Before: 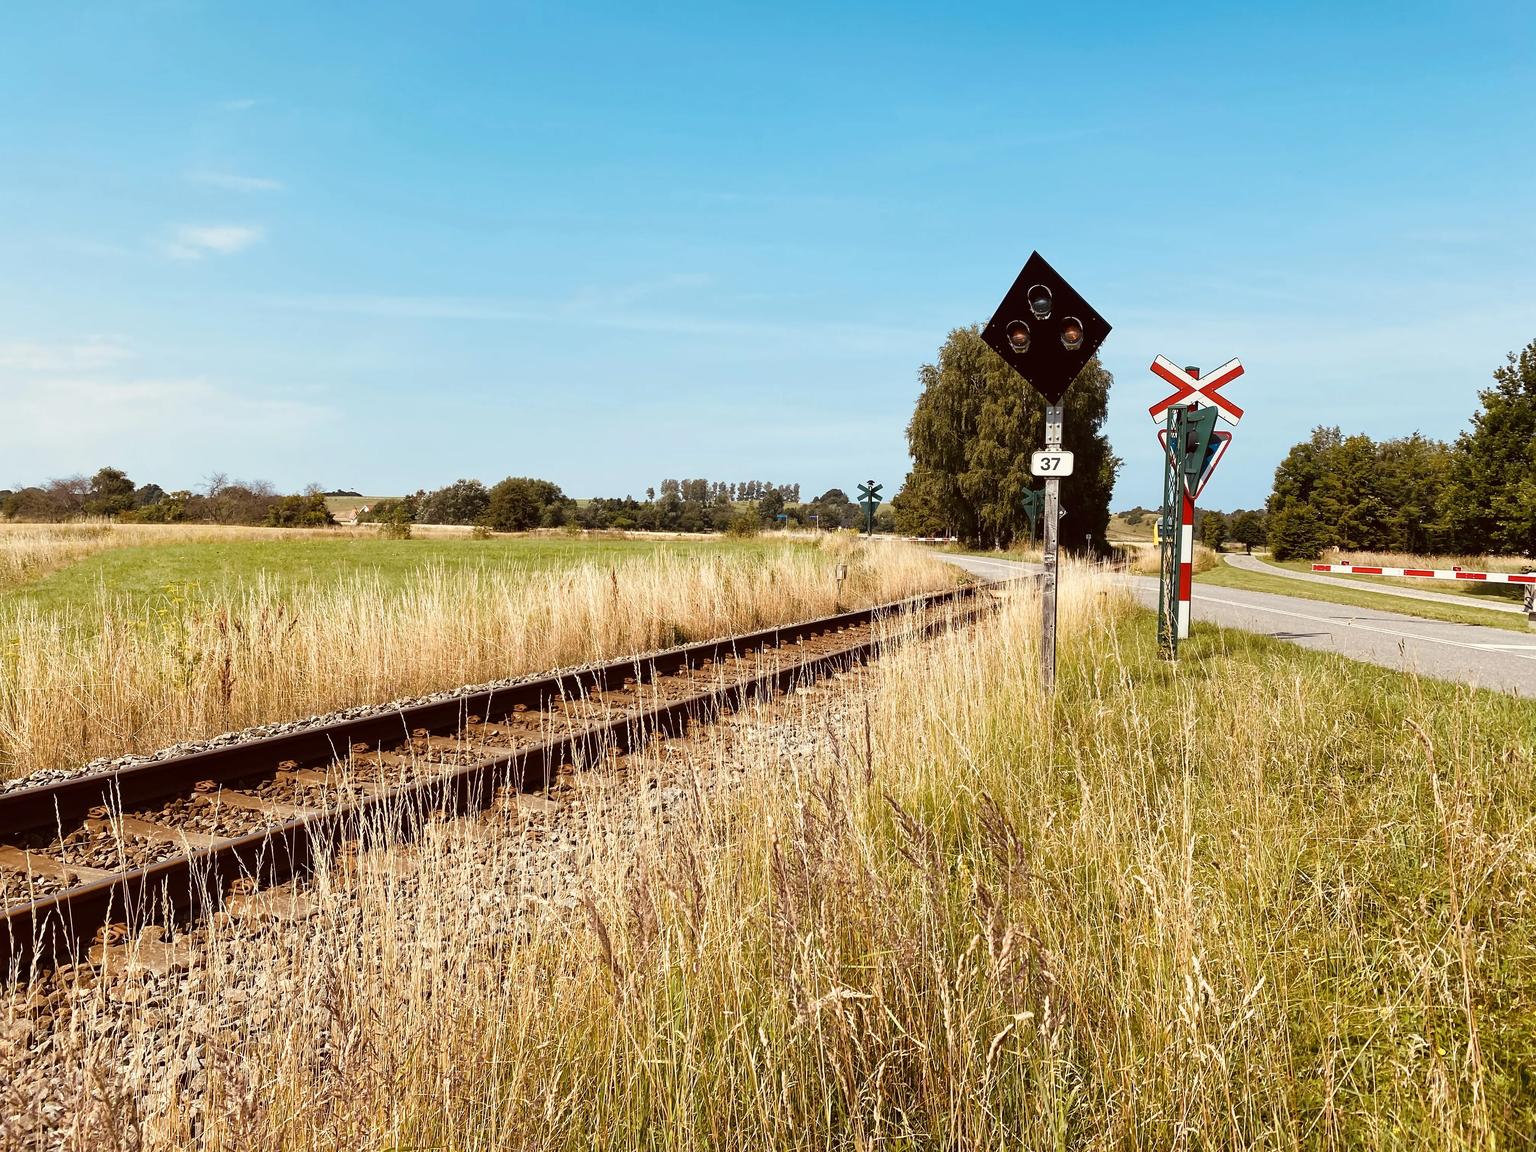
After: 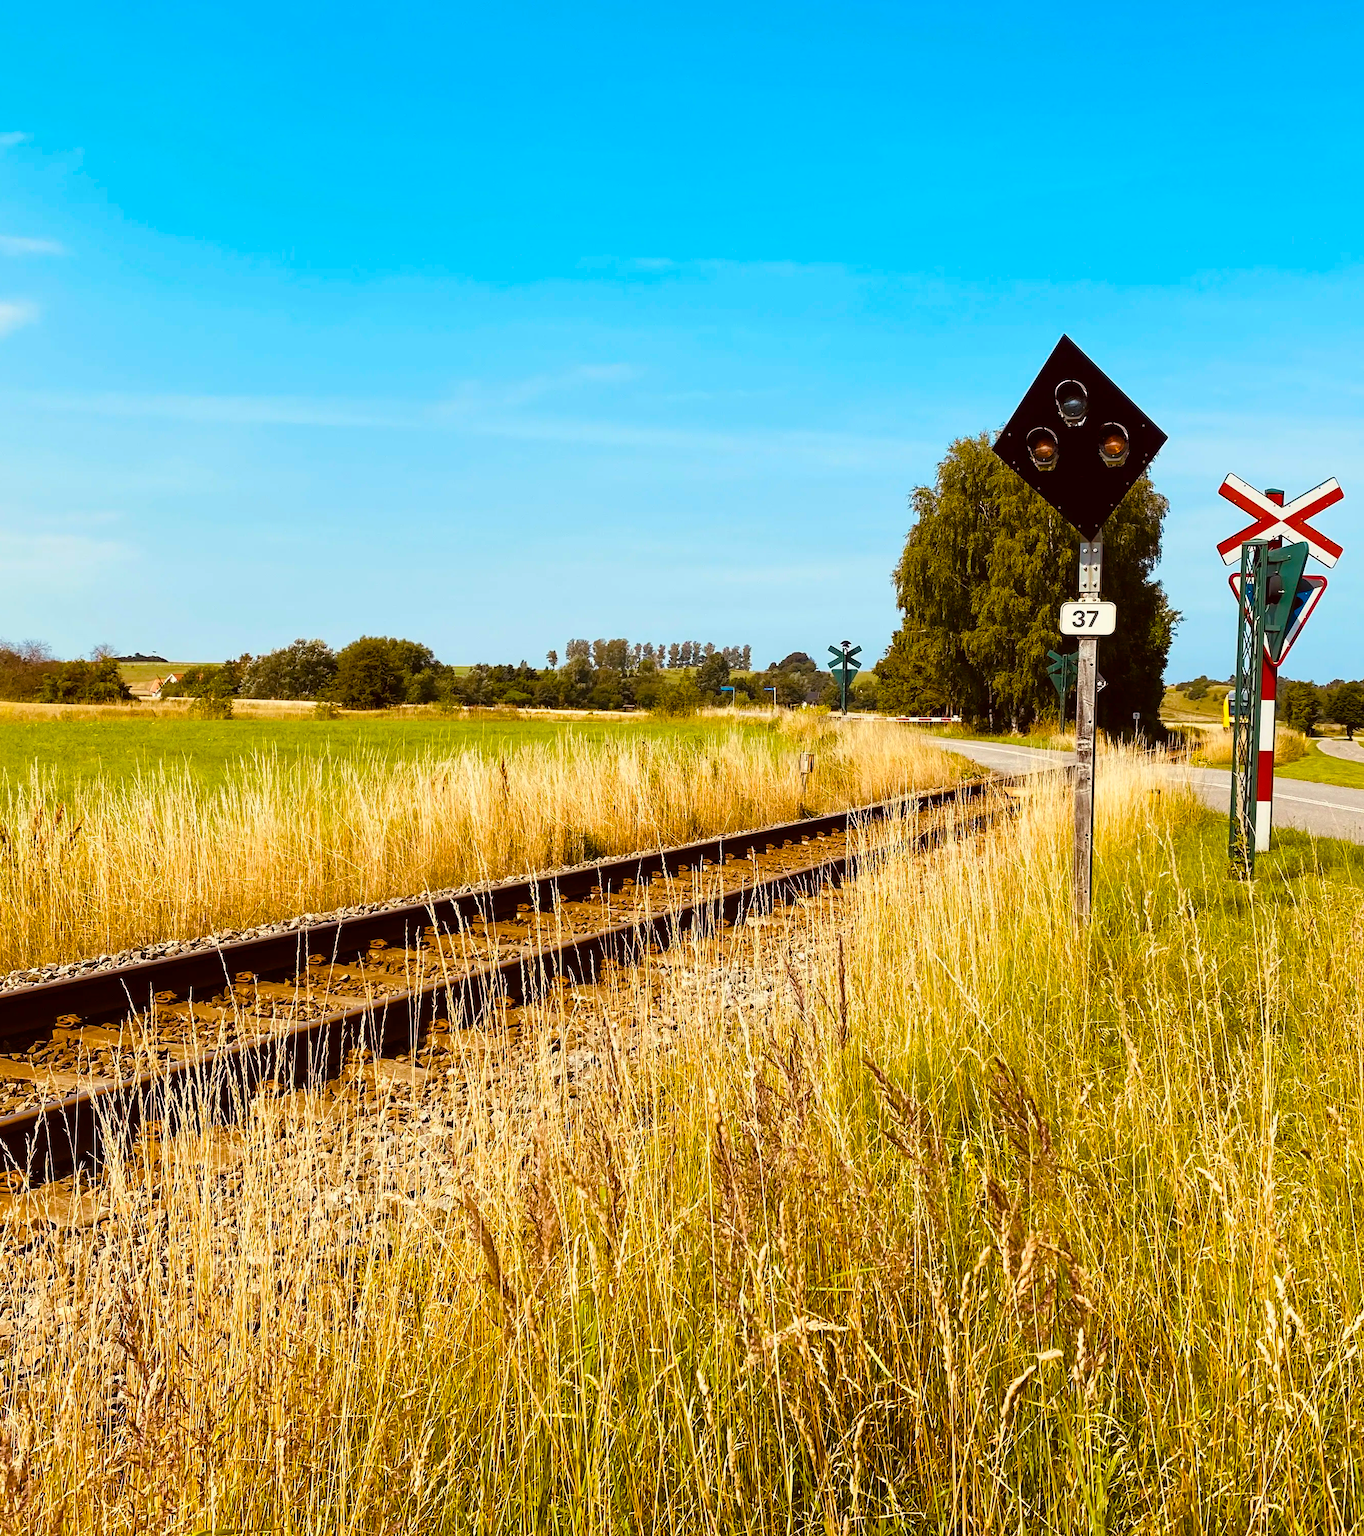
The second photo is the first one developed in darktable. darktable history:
base curve: exposure shift 0, preserve colors none
color balance rgb: linear chroma grading › global chroma 23.15%, perceptual saturation grading › global saturation 28.7%, perceptual saturation grading › mid-tones 12.04%, perceptual saturation grading › shadows 10.19%, global vibrance 22.22%
crop: left 15.419%, right 17.914%
